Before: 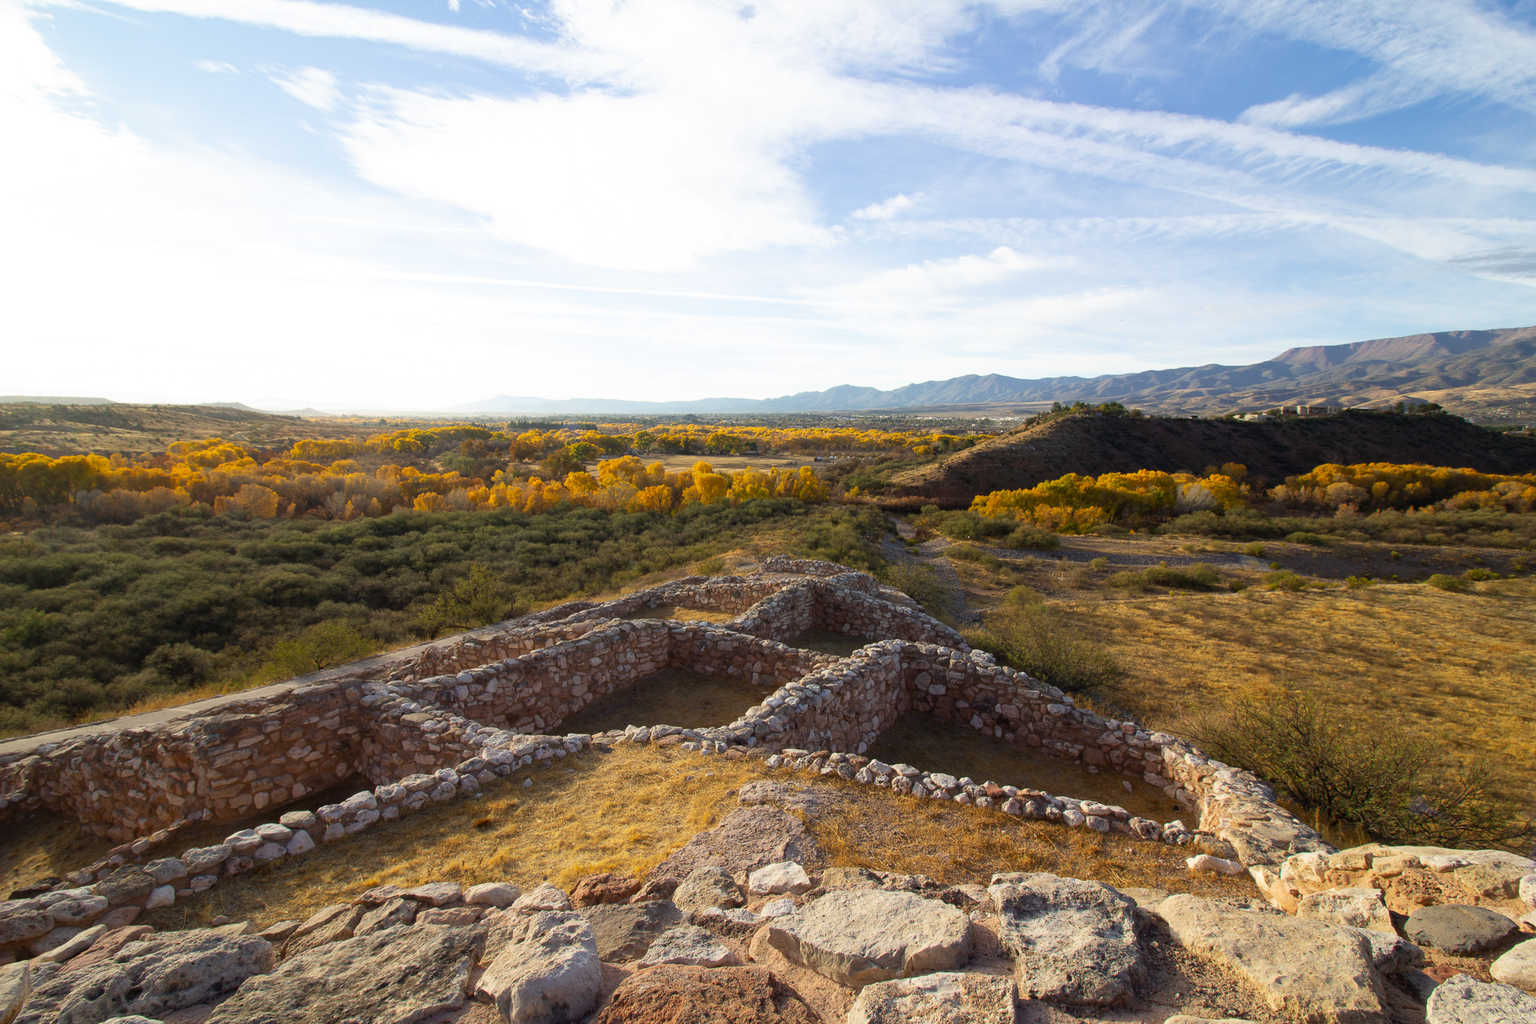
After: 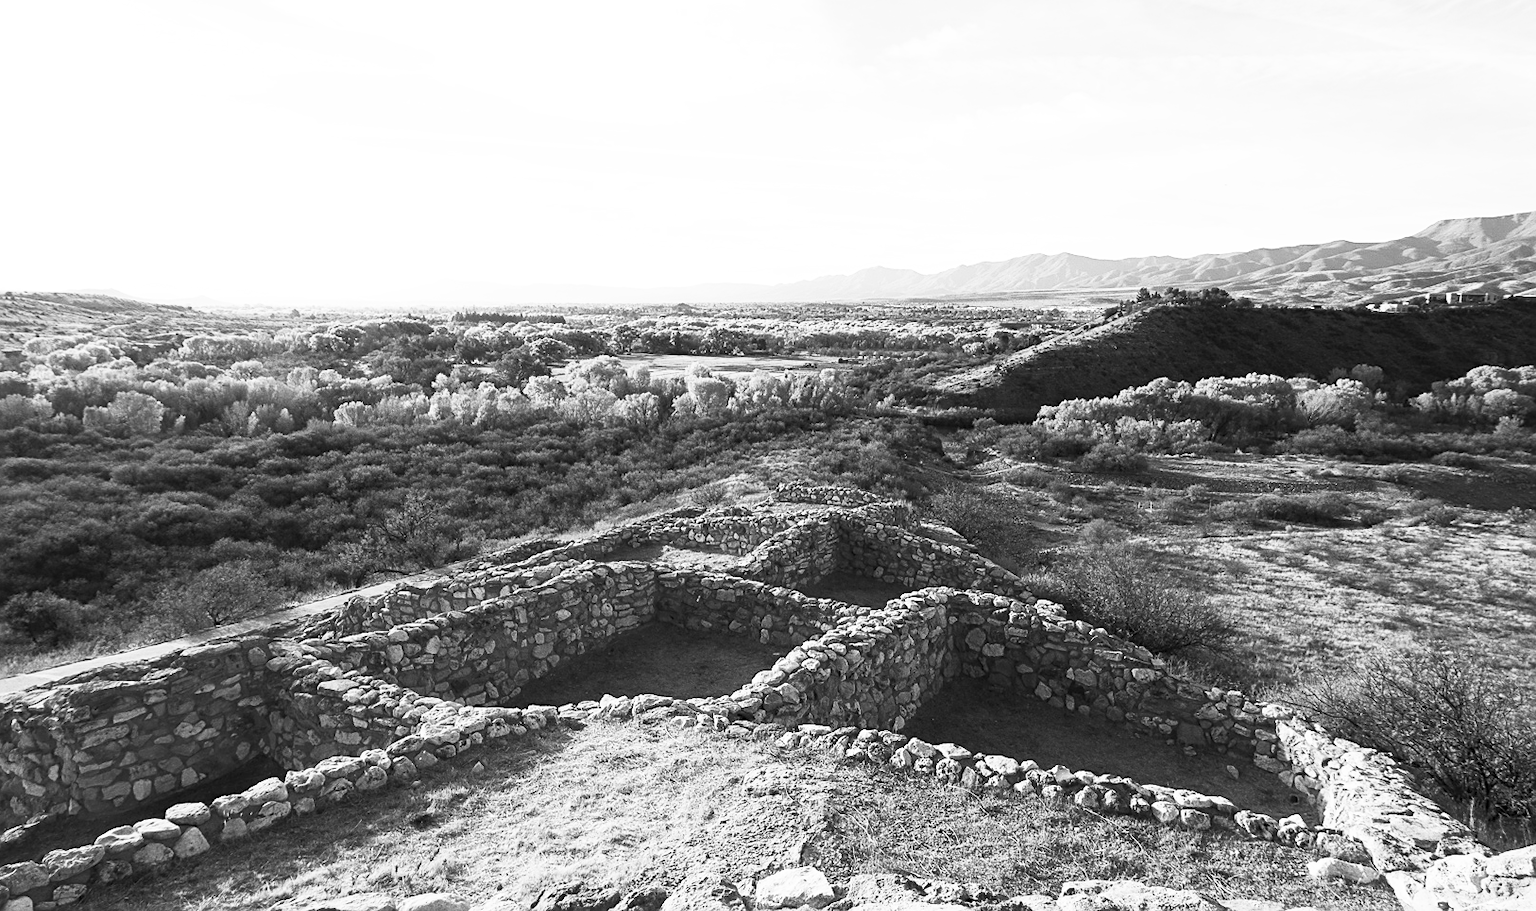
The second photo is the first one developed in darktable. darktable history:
sharpen: on, module defaults
crop: left 9.712%, top 16.928%, right 10.845%, bottom 12.332%
contrast brightness saturation: contrast 0.53, brightness 0.47, saturation -1
